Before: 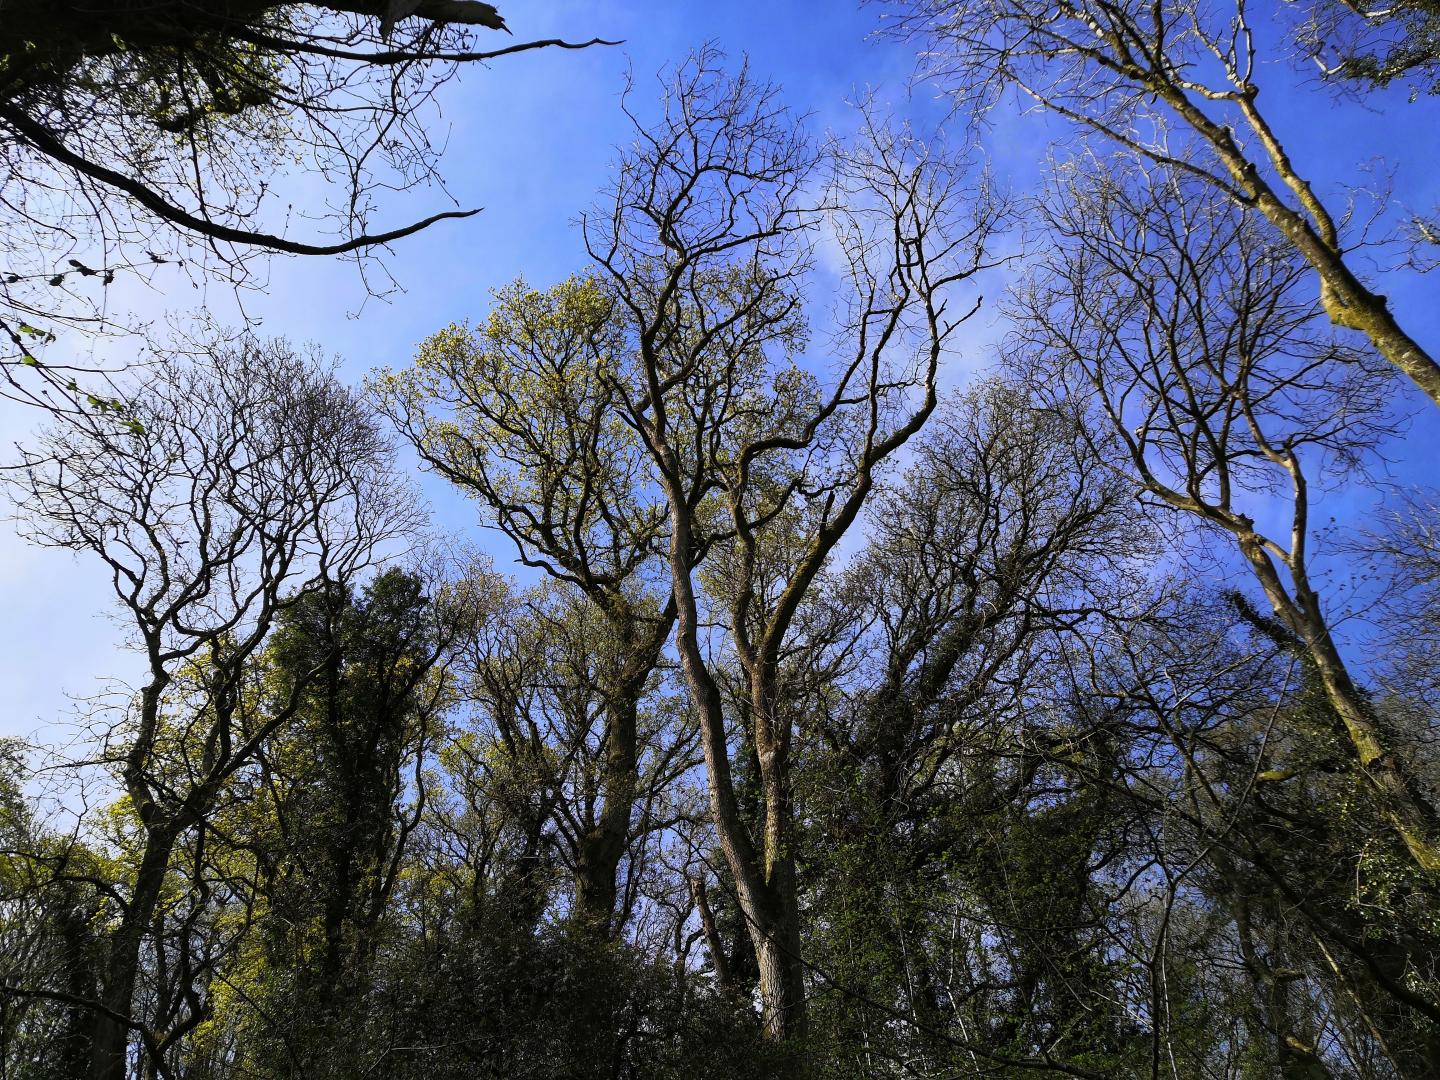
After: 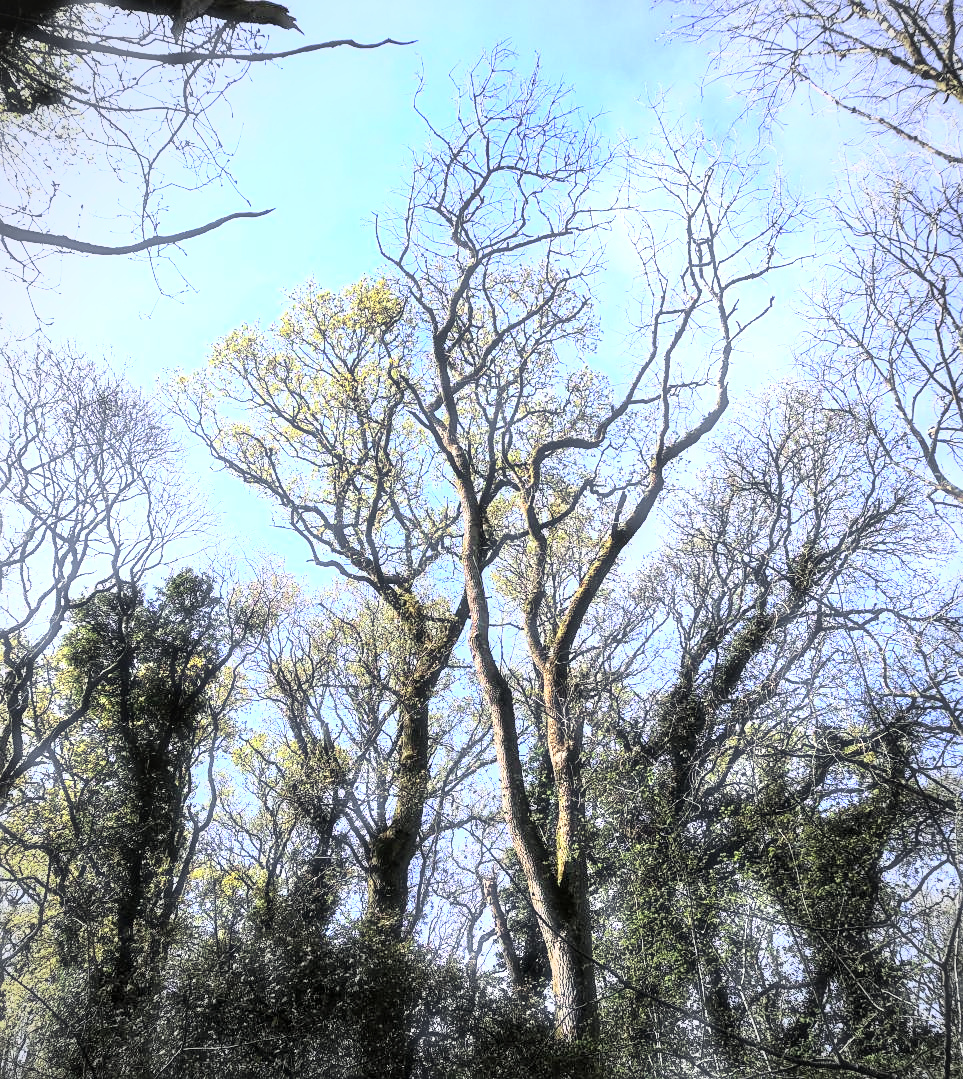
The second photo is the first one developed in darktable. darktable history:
sharpen: amount 0.204
vignetting: brightness -0.285
crop and rotate: left 14.451%, right 18.673%
base curve: curves: ch0 [(0, 0) (0.007, 0.004) (0.027, 0.03) (0.046, 0.07) (0.207, 0.54) (0.442, 0.872) (0.673, 0.972) (1, 1)]
exposure: exposure 0.924 EV, compensate highlight preservation false
haze removal: strength -0.105, adaptive false
local contrast: on, module defaults
